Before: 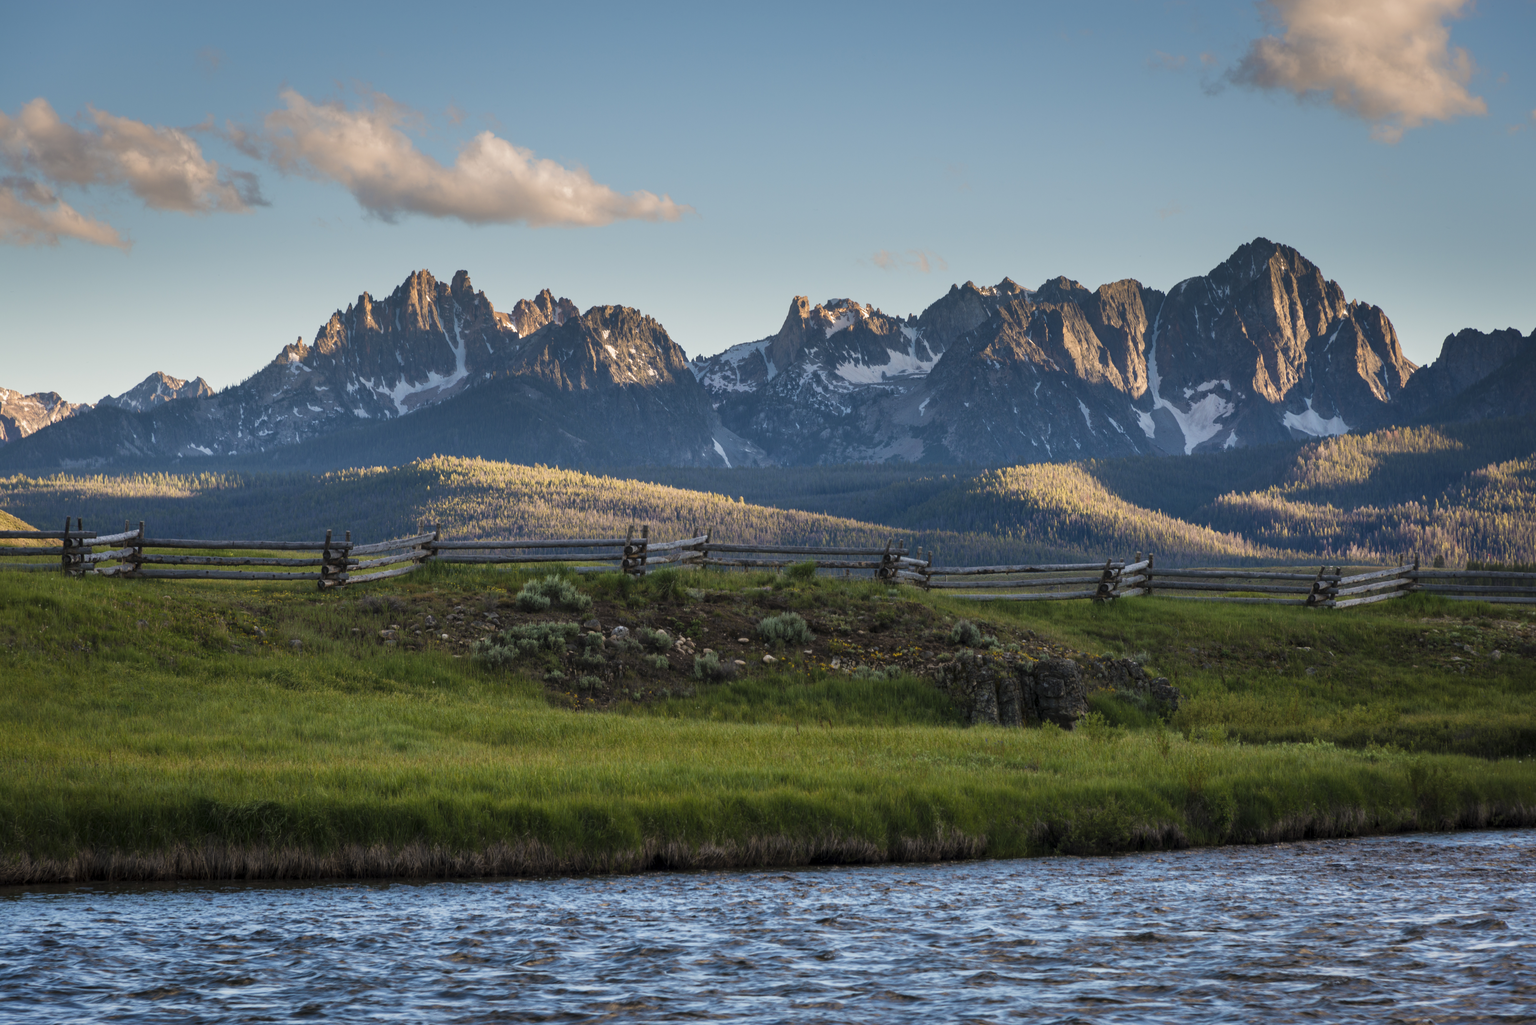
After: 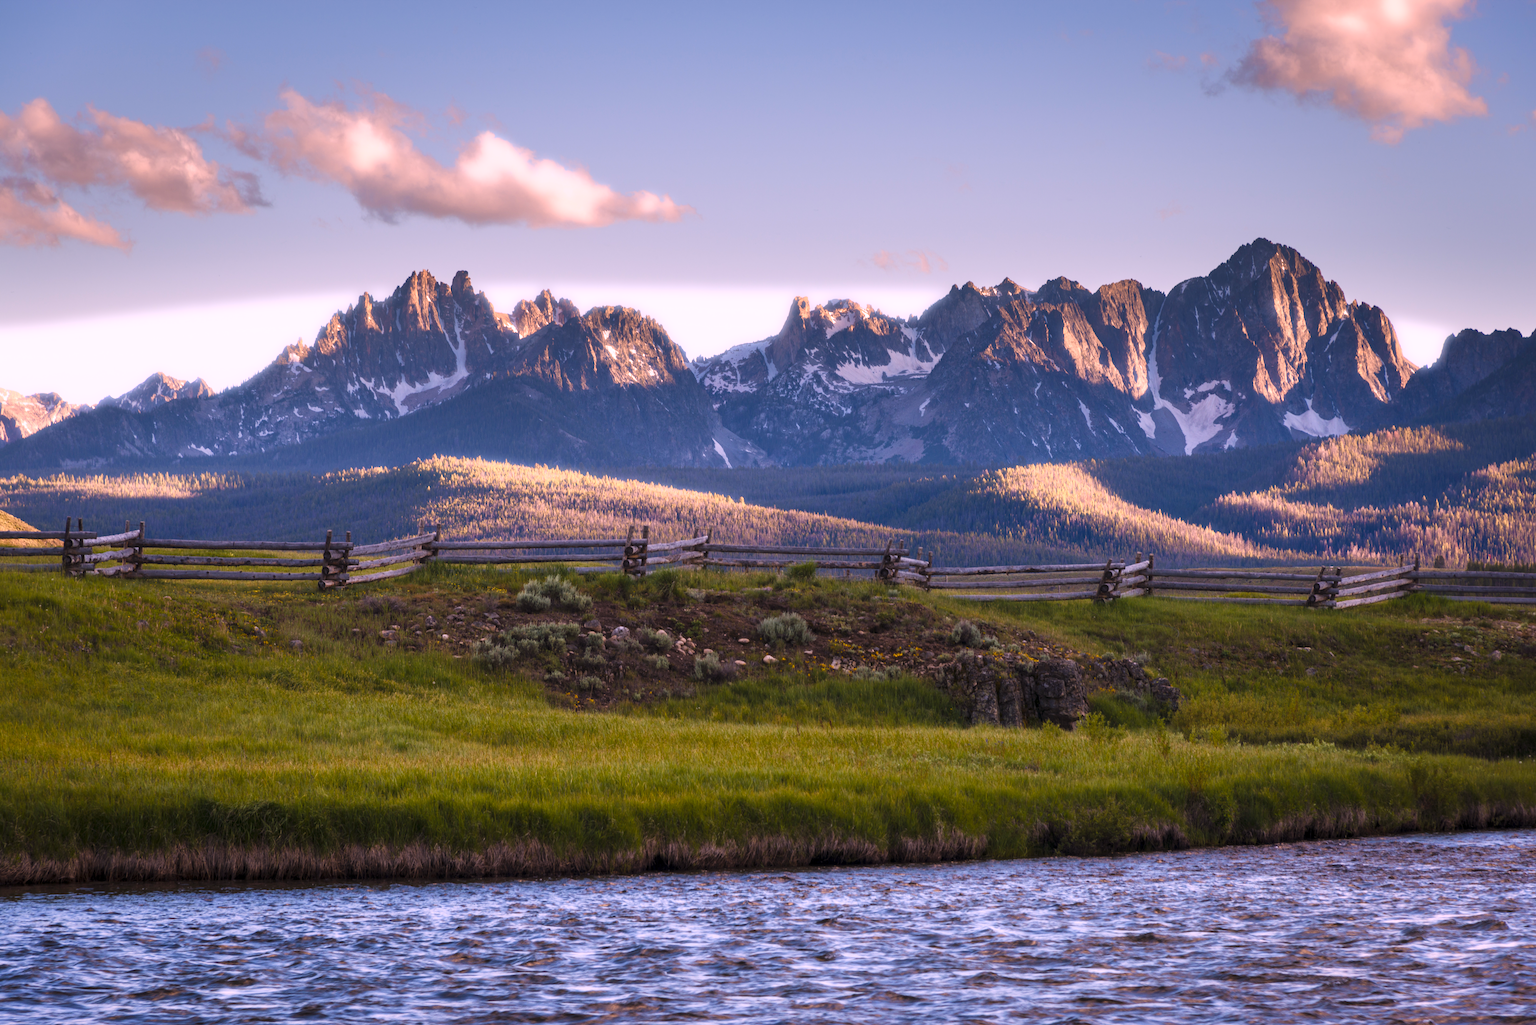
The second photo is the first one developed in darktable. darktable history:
bloom: size 5%, threshold 95%, strength 15%
color balance rgb: linear chroma grading › shadows 32%, linear chroma grading › global chroma -2%, linear chroma grading › mid-tones 4%, perceptual saturation grading › global saturation -2%, perceptual saturation grading › highlights -8%, perceptual saturation grading › mid-tones 8%, perceptual saturation grading › shadows 4%, perceptual brilliance grading › highlights 8%, perceptual brilliance grading › mid-tones 4%, perceptual brilliance grading › shadows 2%, global vibrance 16%, saturation formula JzAzBz (2021)
white balance: red 1.188, blue 1.11
